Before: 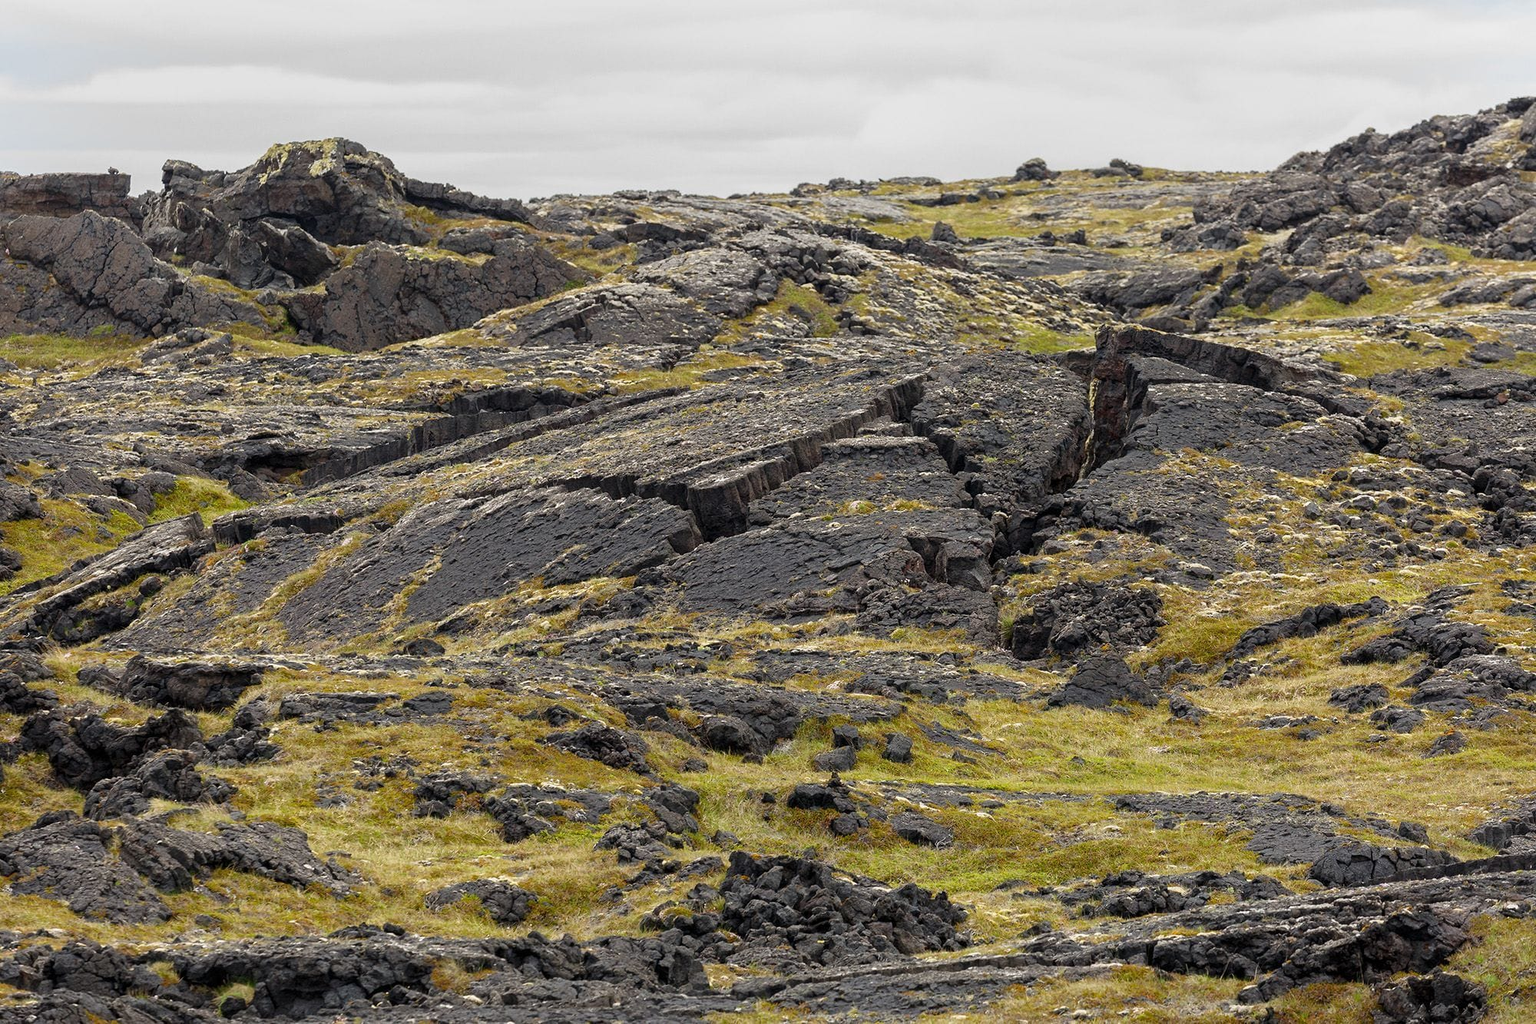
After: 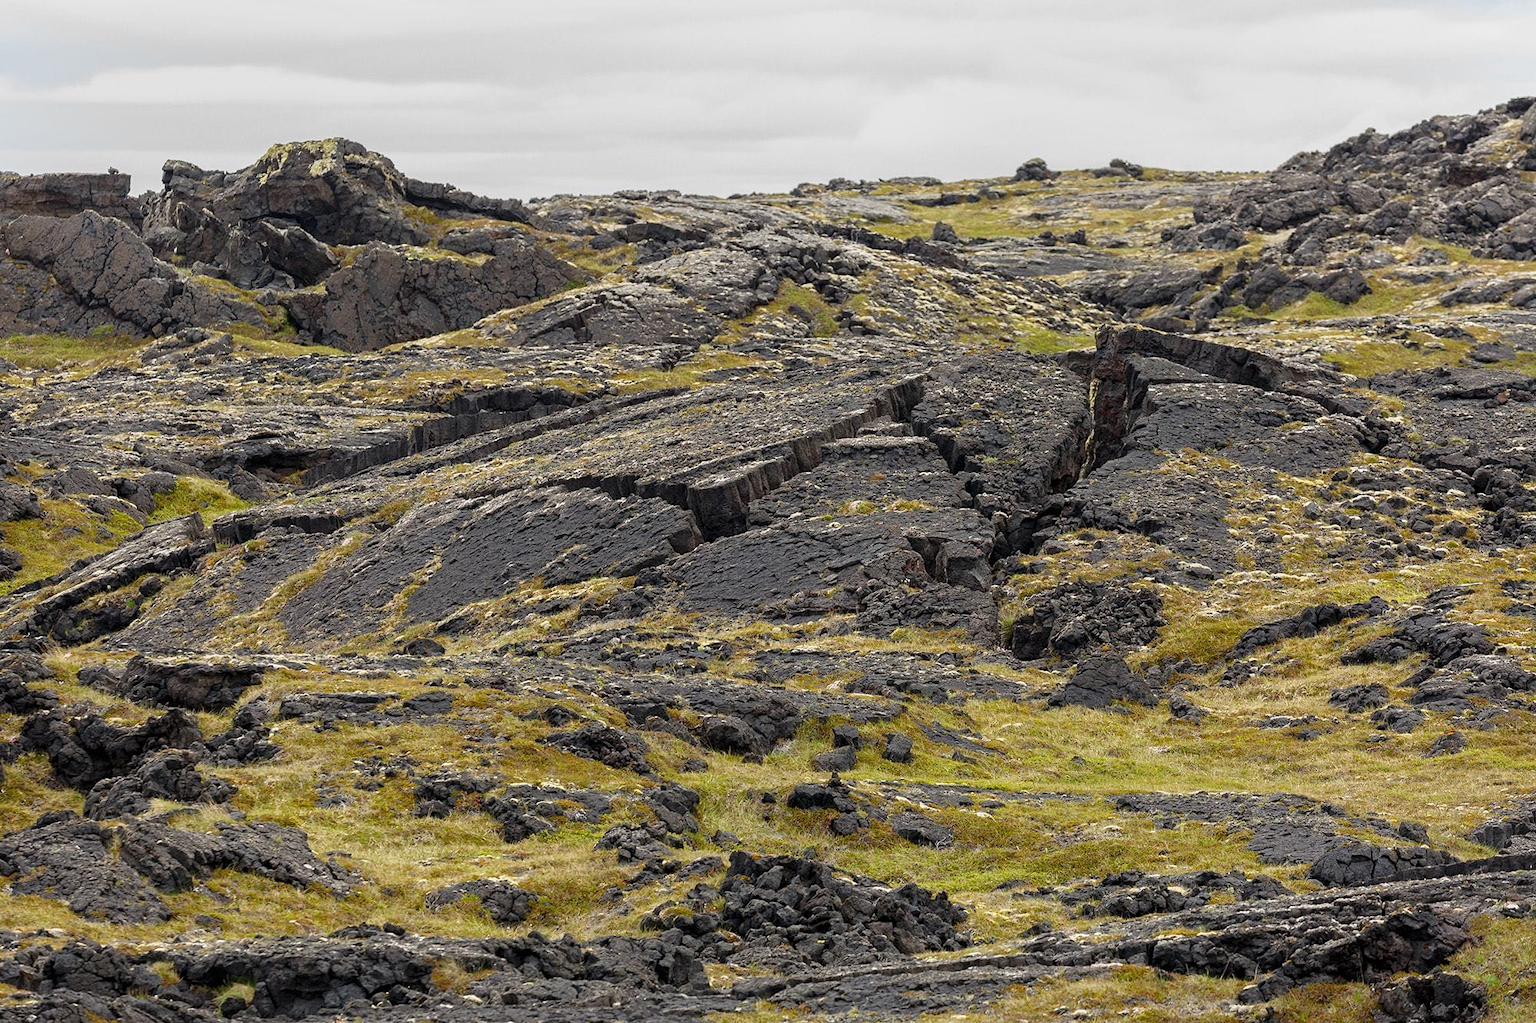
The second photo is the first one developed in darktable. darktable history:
contrast equalizer: octaves 7, y [[0.5, 0.5, 0.5, 0.512, 0.552, 0.62], [0.5 ×6], [0.5 ×4, 0.504, 0.553], [0 ×6], [0 ×6]], mix 0.333
